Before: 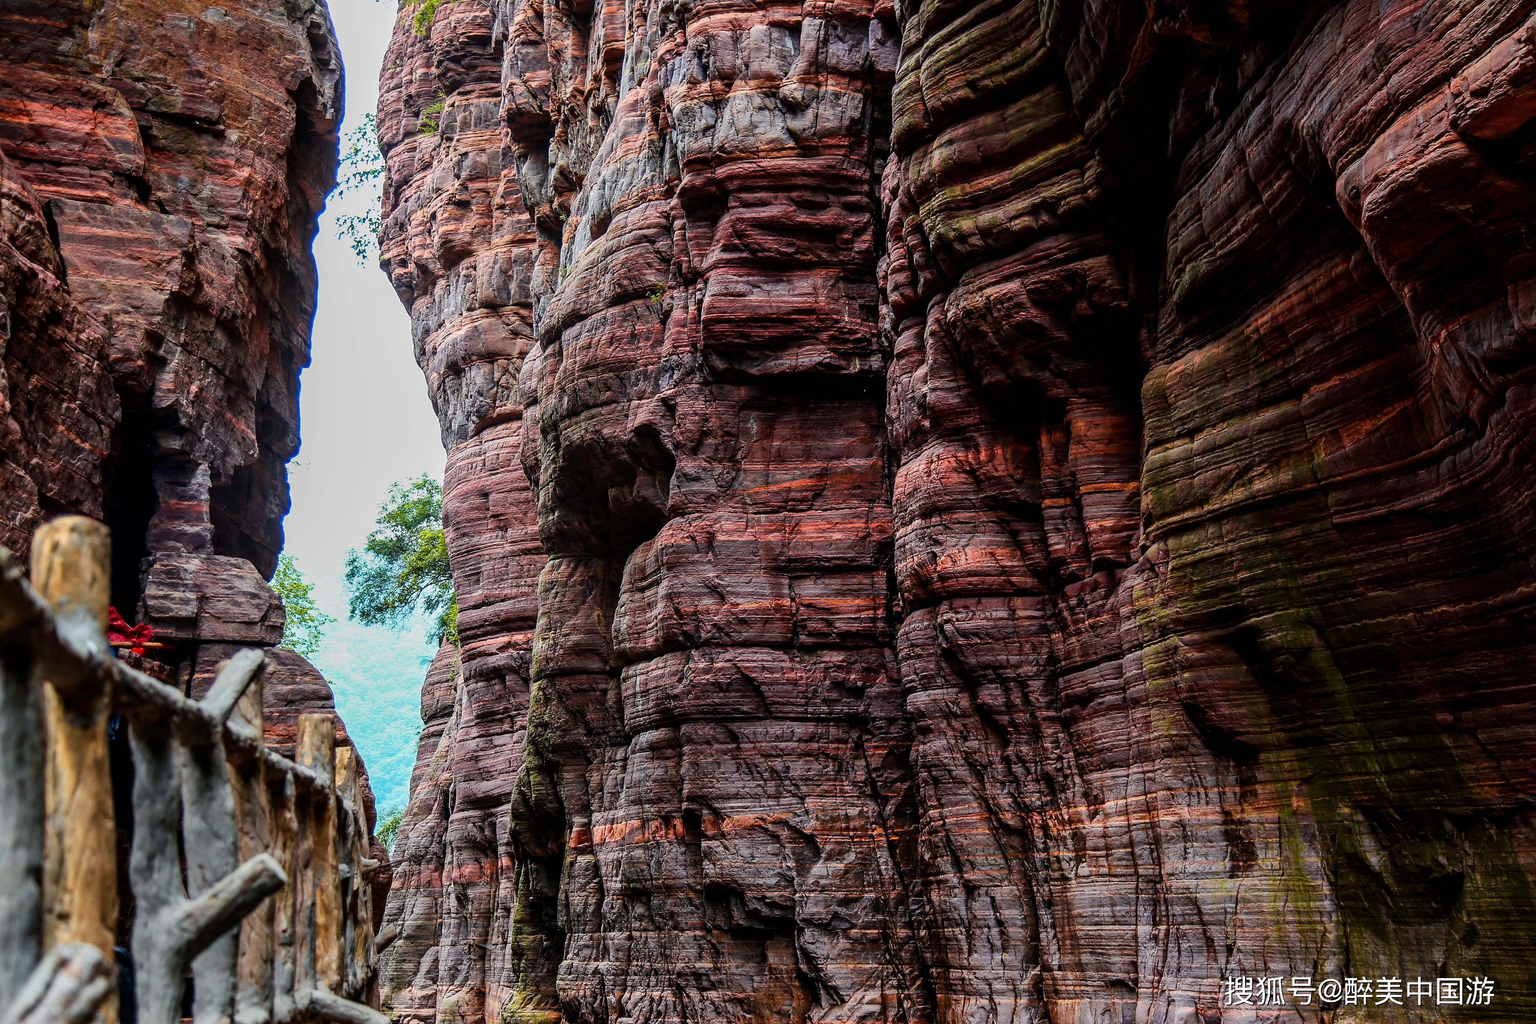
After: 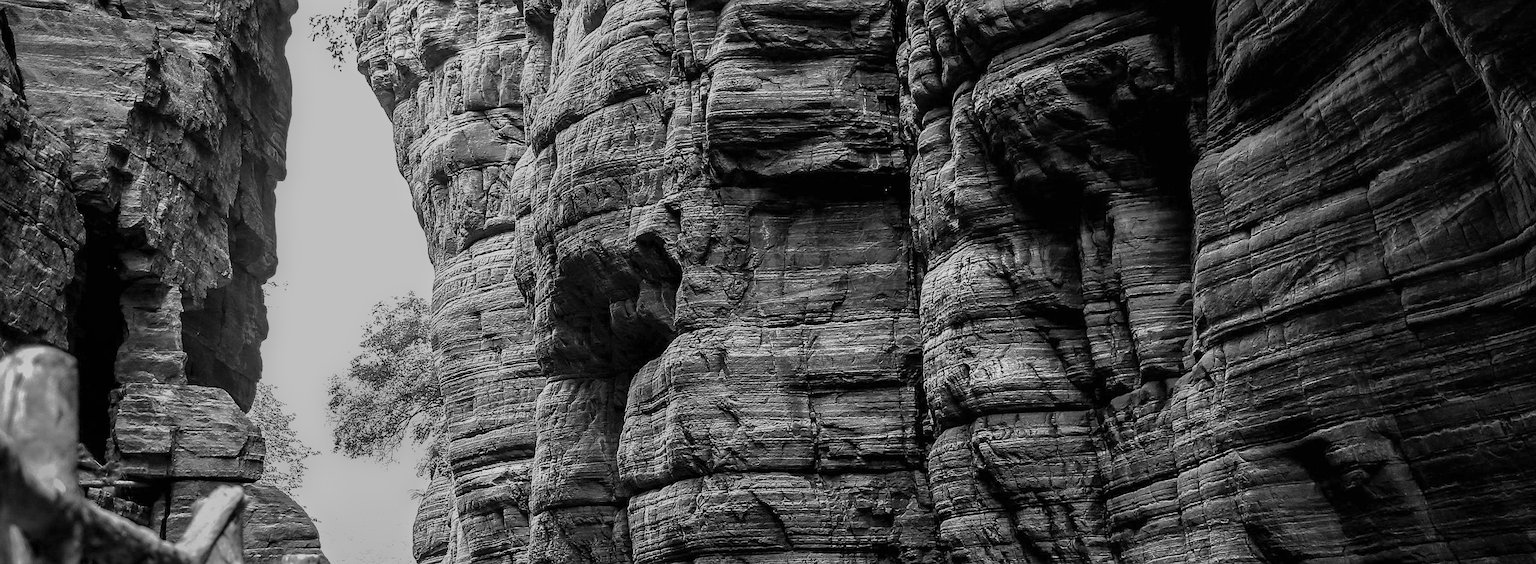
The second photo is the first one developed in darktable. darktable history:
crop: left 1.744%, top 19.225%, right 5.069%, bottom 28.357%
sharpen: on, module defaults
exposure: exposure 0.999 EV, compensate highlight preservation false
rotate and perspective: rotation -1.32°, lens shift (horizontal) -0.031, crop left 0.015, crop right 0.985, crop top 0.047, crop bottom 0.982
tone equalizer: on, module defaults
monochrome: a 79.32, b 81.83, size 1.1
vignetting: unbound false
shadows and highlights: shadows 40, highlights -60
